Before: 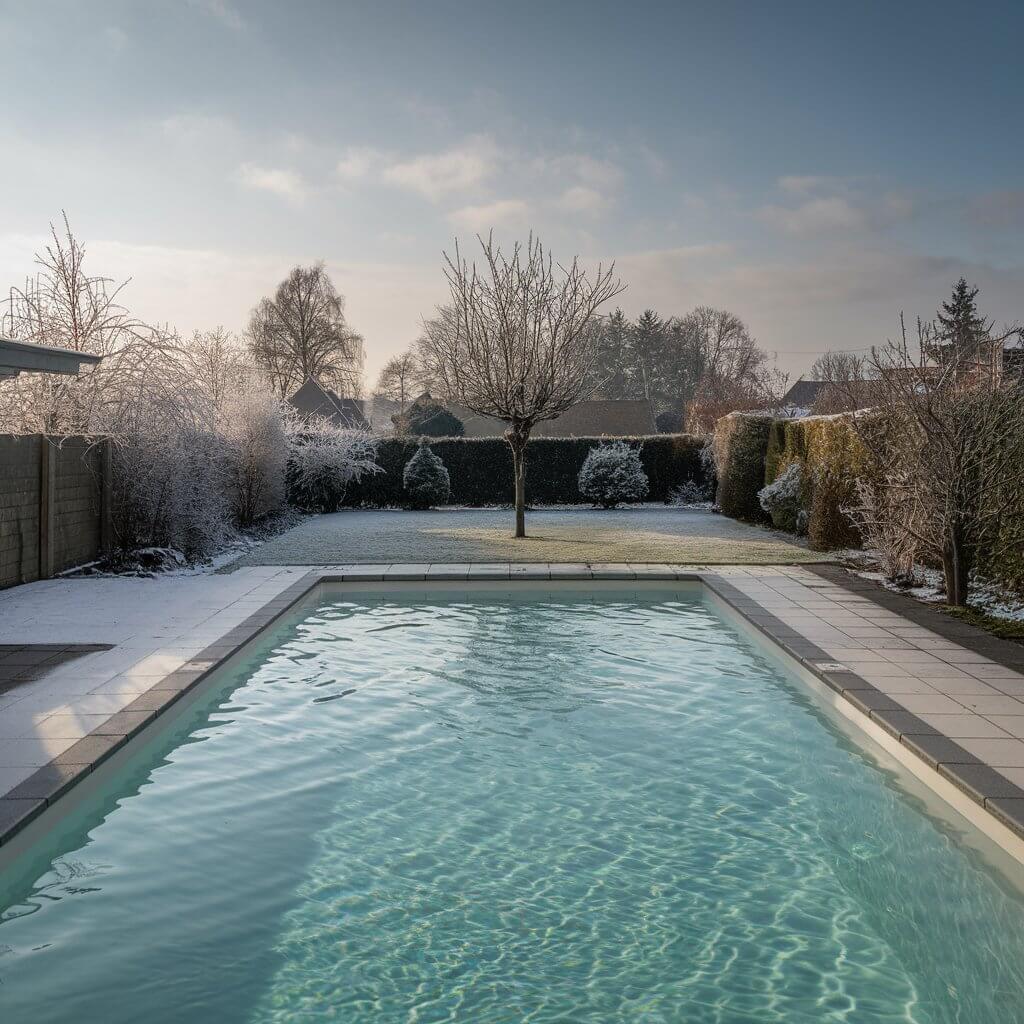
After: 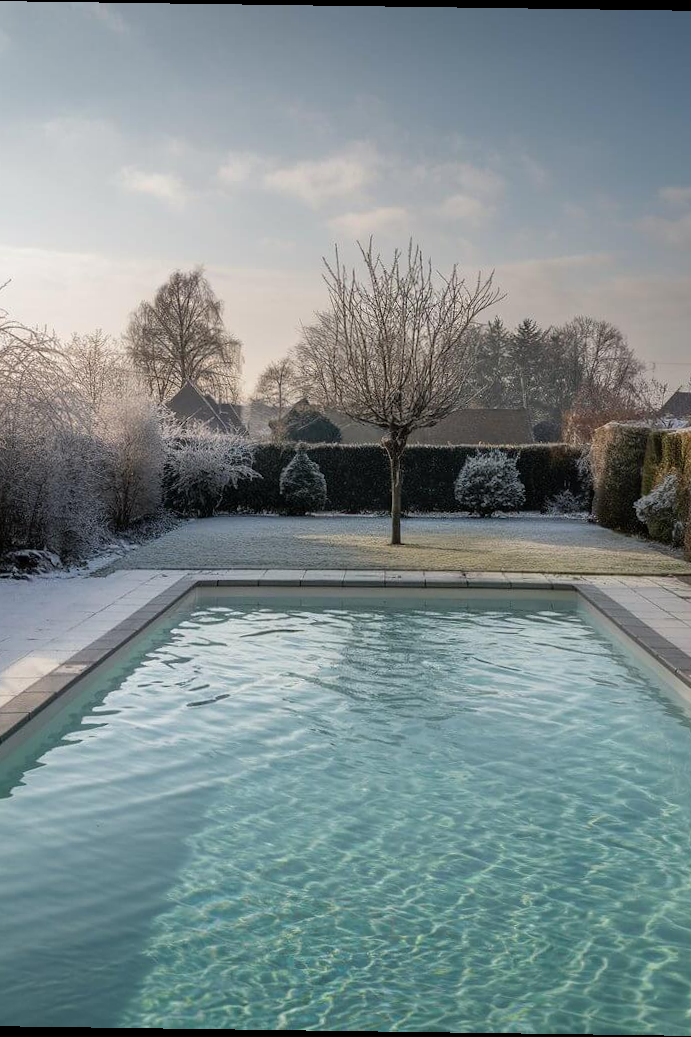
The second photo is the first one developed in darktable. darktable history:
crop and rotate: left 12.673%, right 20.66%
rotate and perspective: rotation 0.8°, automatic cropping off
